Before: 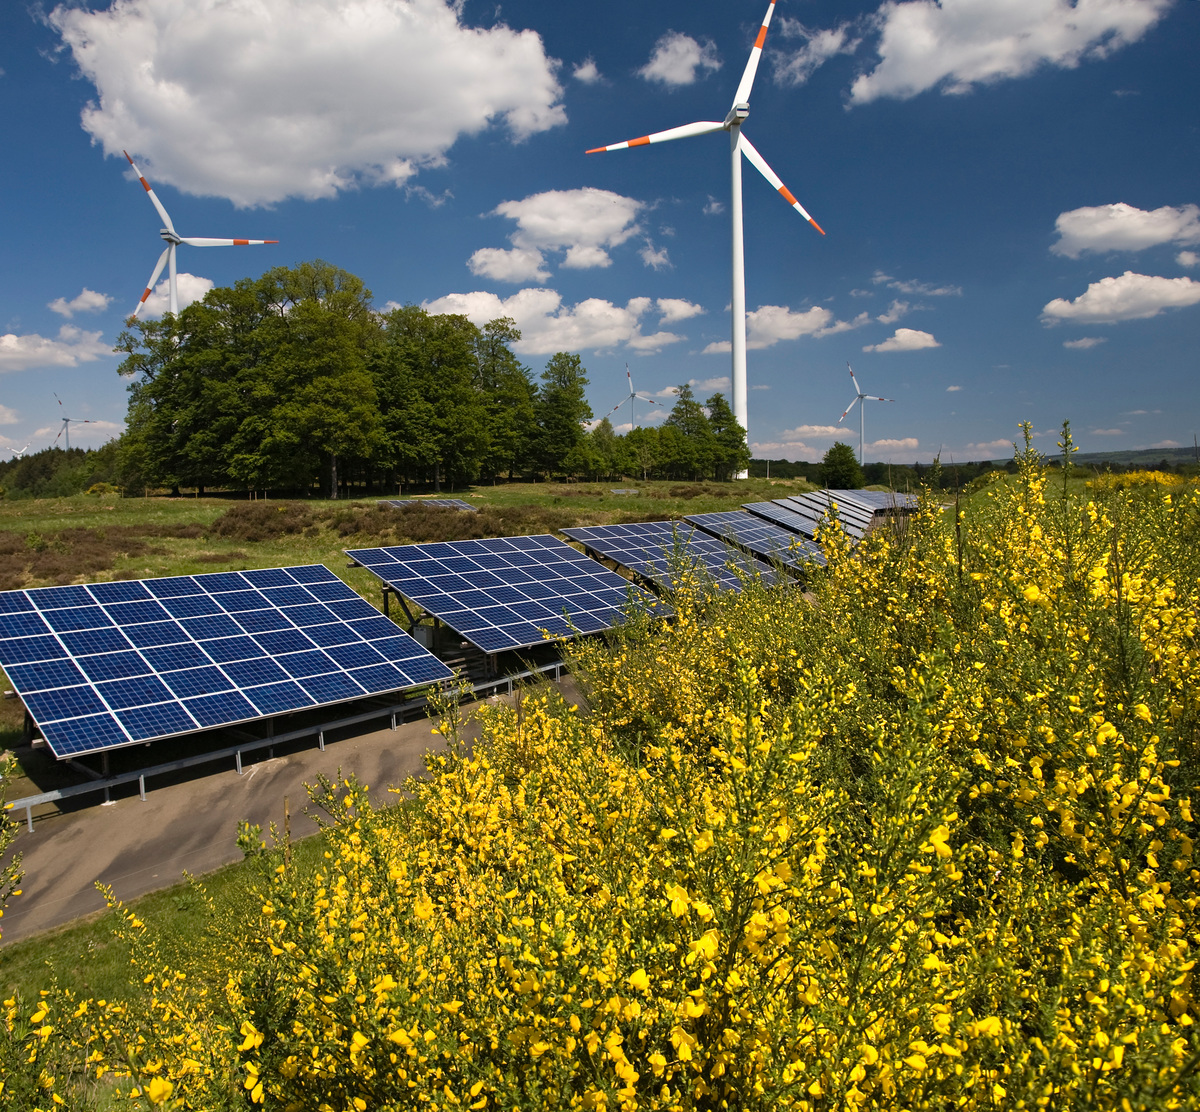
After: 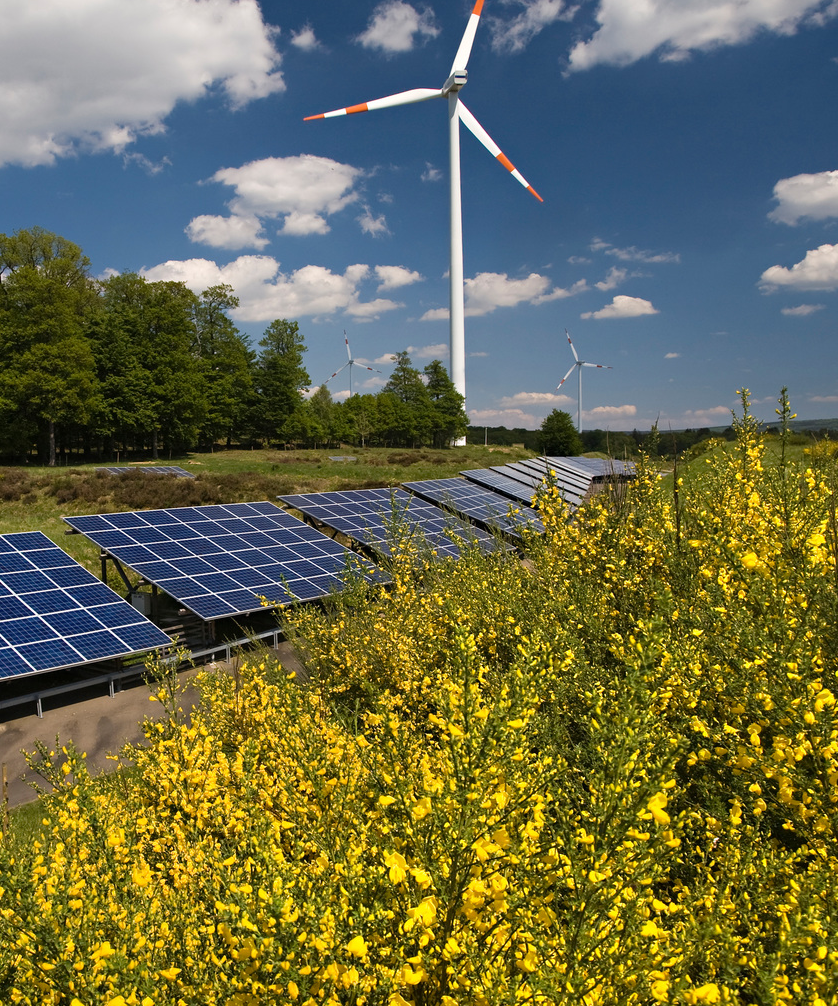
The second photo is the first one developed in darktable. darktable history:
crop and rotate: left 23.542%, top 3.056%, right 6.625%, bottom 6.42%
